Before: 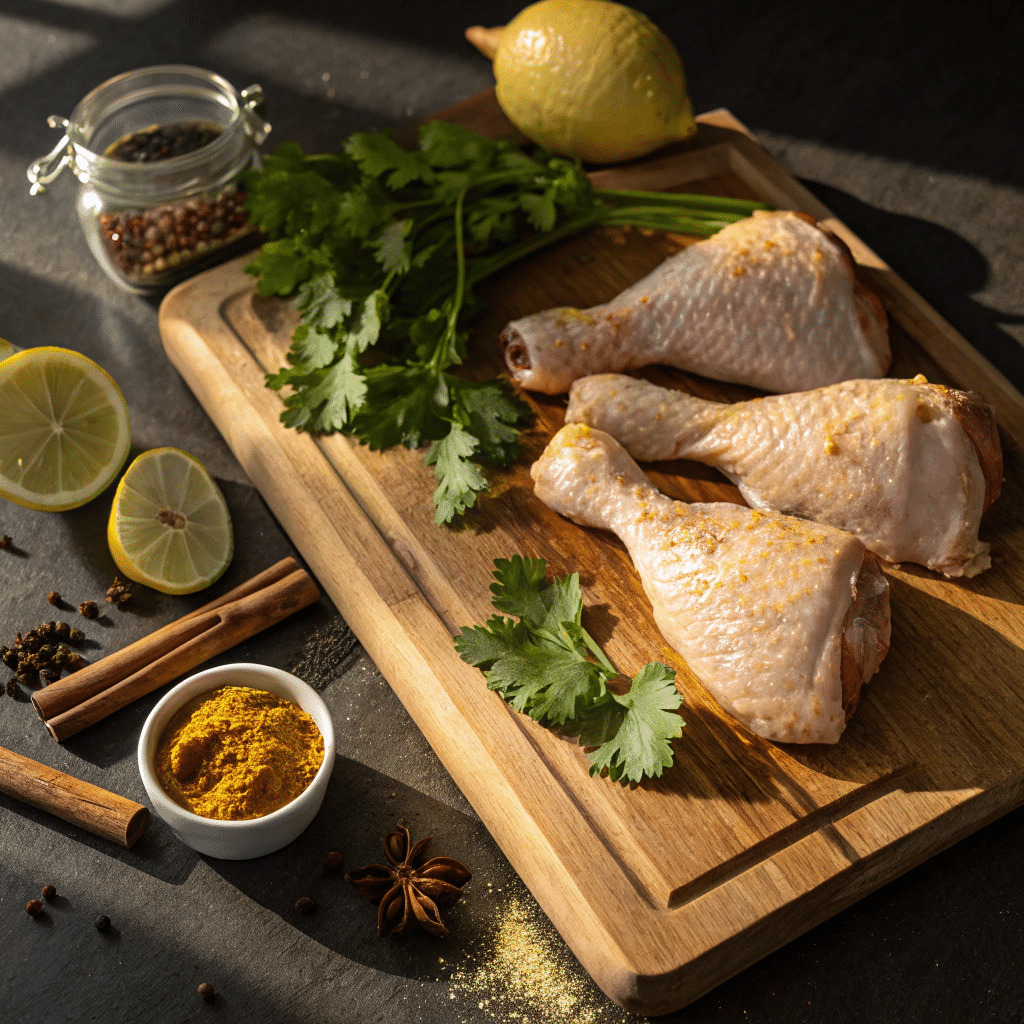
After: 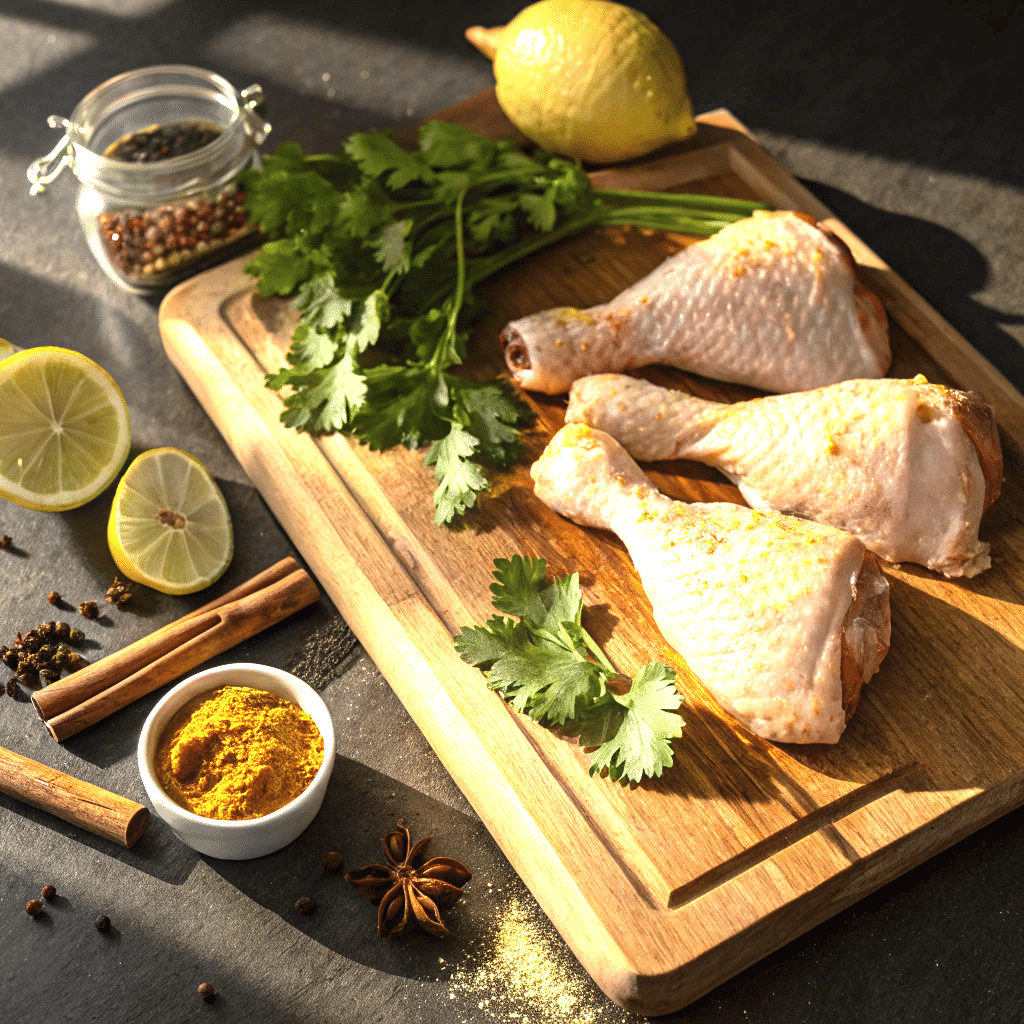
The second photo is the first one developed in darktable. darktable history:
exposure: black level correction 0, exposure 1.189 EV, compensate highlight preservation false
color zones: curves: ch1 [(0, 0.638) (0.193, 0.442) (0.286, 0.15) (0.429, 0.14) (0.571, 0.142) (0.714, 0.154) (0.857, 0.175) (1, 0.638)], mix -91.61%
